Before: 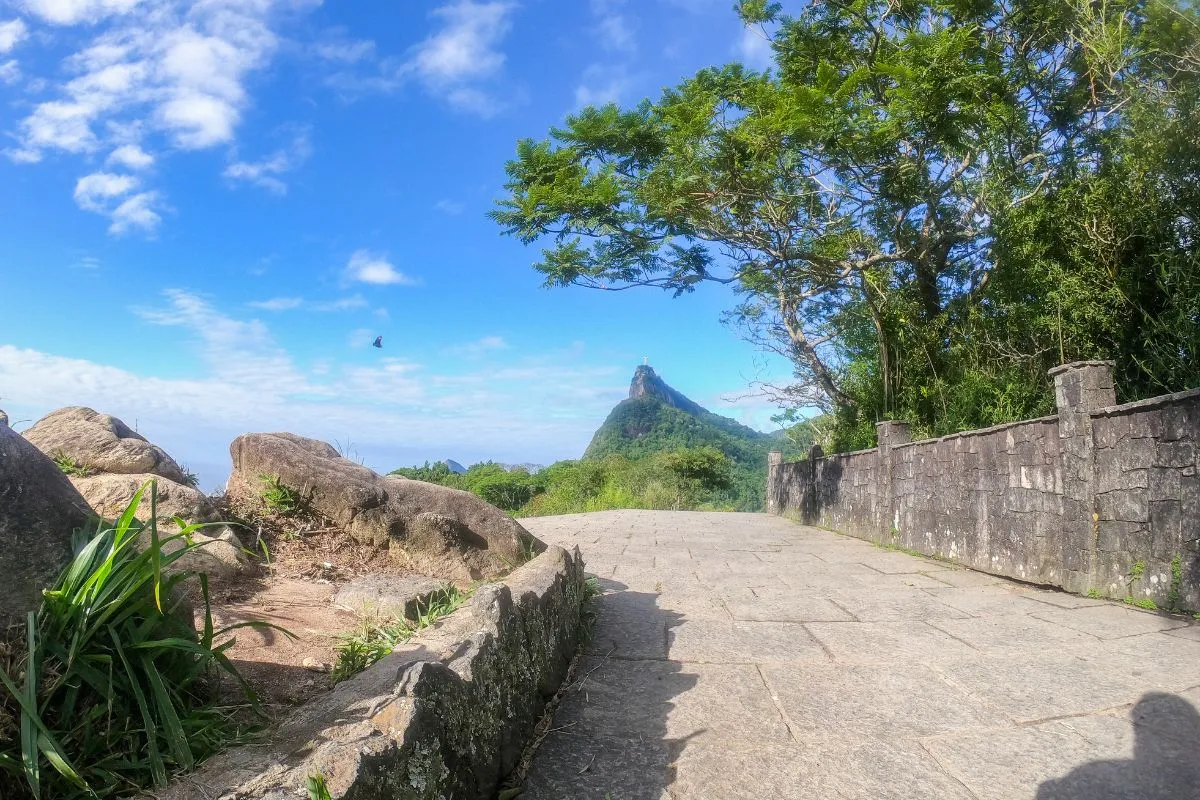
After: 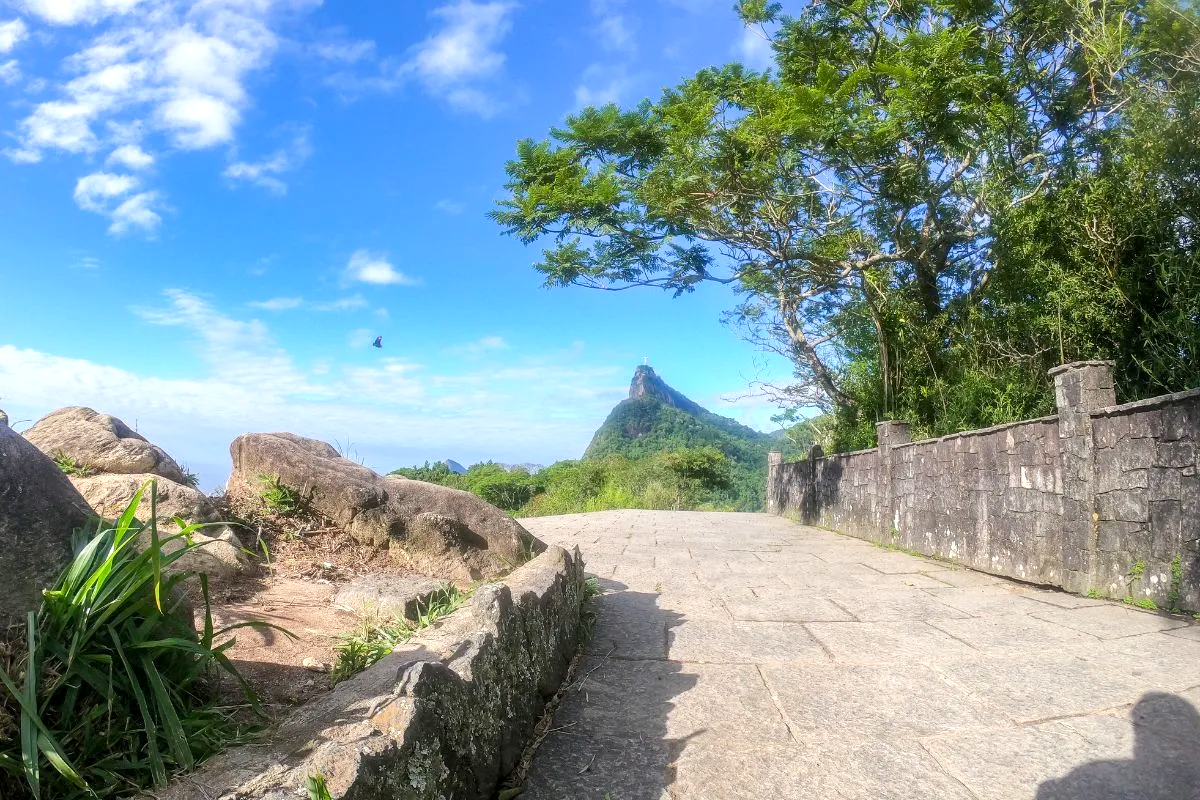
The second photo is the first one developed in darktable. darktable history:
exposure: black level correction 0.001, exposure 0.3 EV, compensate highlight preservation false
haze removal: strength 0.02, distance 0.25, compatibility mode true, adaptive false
